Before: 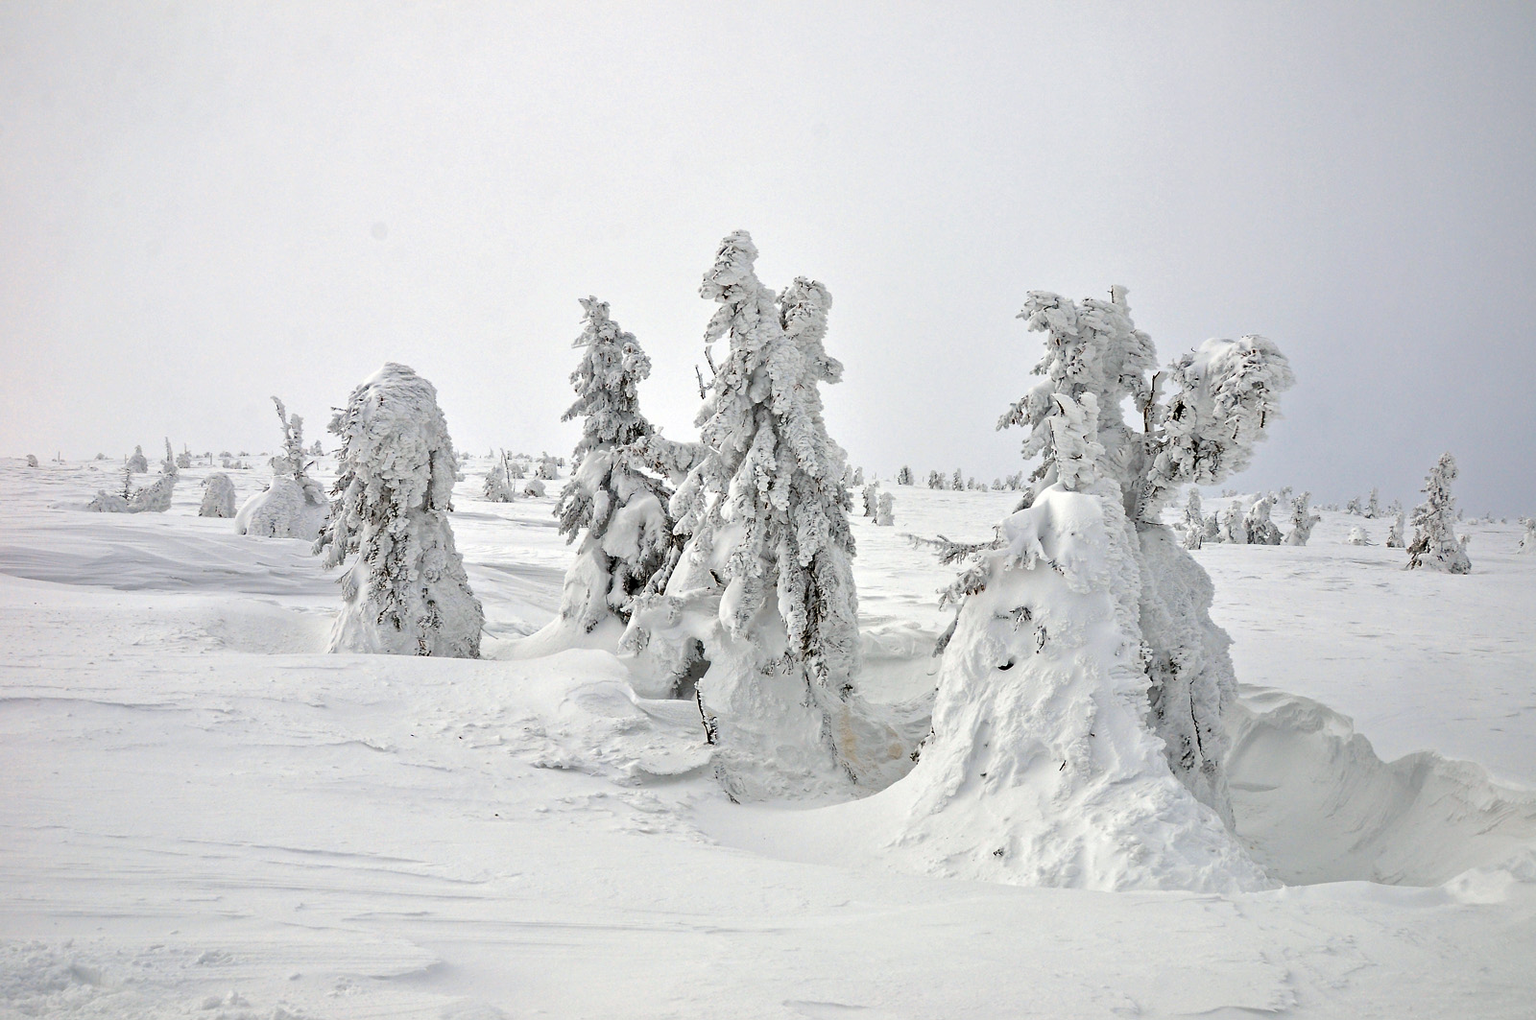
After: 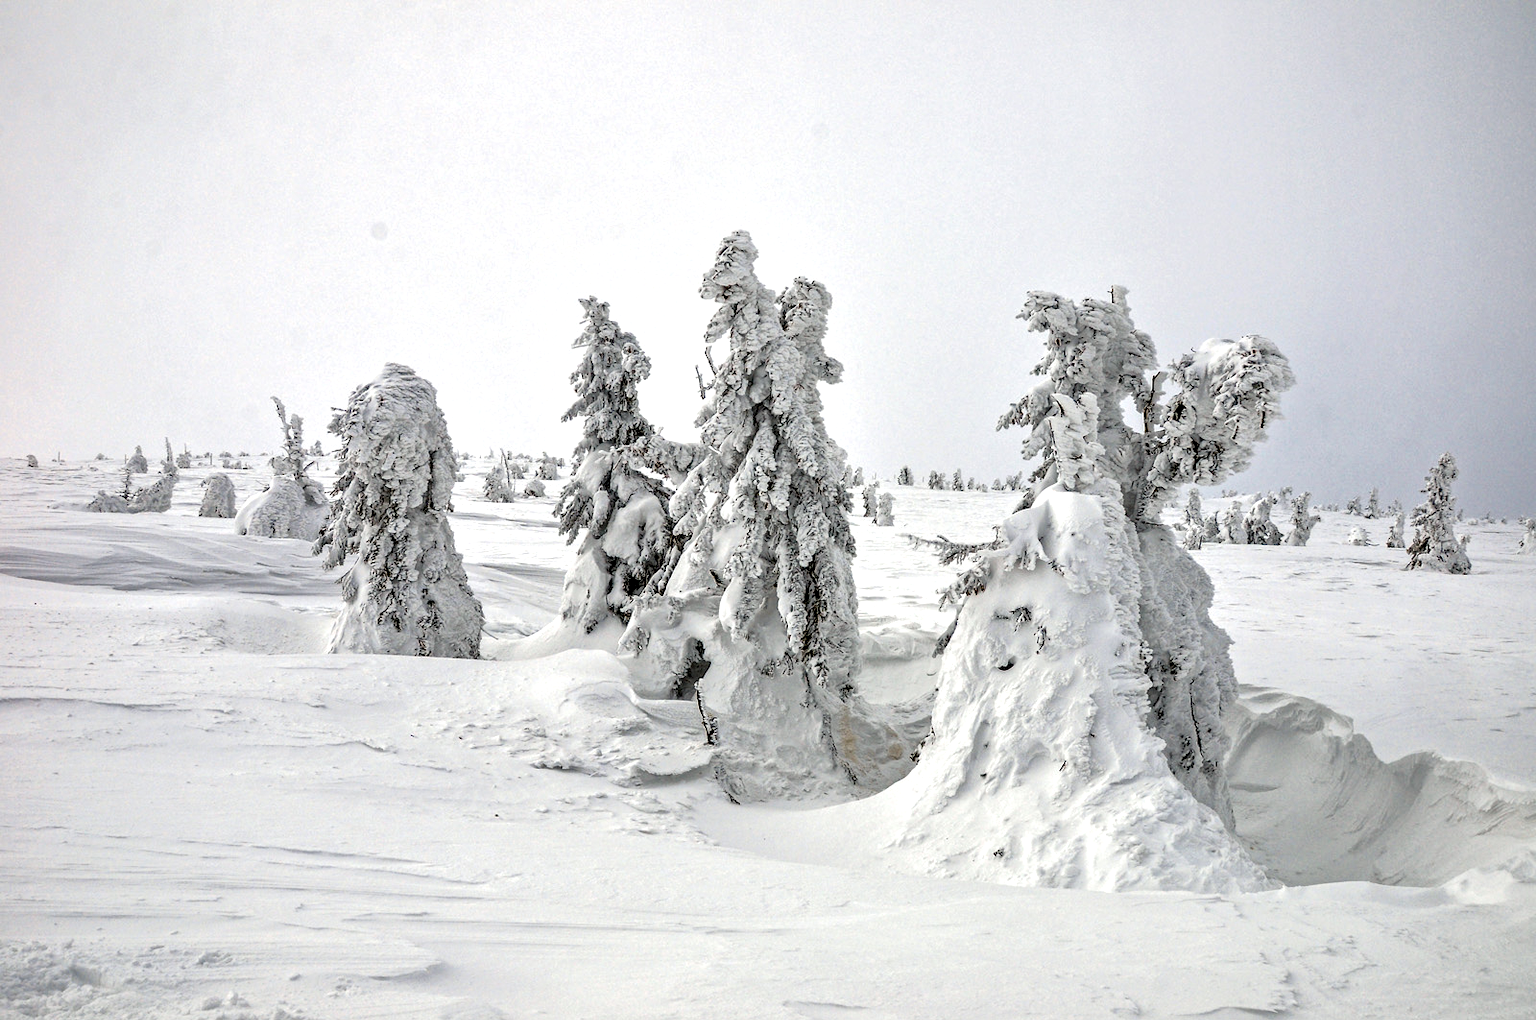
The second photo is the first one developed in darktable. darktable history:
tone curve: curves: ch0 [(0, 0) (0.003, 0.128) (0.011, 0.133) (0.025, 0.133) (0.044, 0.141) (0.069, 0.152) (0.1, 0.169) (0.136, 0.201) (0.177, 0.239) (0.224, 0.294) (0.277, 0.358) (0.335, 0.428) (0.399, 0.488) (0.468, 0.55) (0.543, 0.611) (0.623, 0.678) (0.709, 0.755) (0.801, 0.843) (0.898, 0.91) (1, 1)], color space Lab, independent channels, preserve colors none
local contrast: highlights 21%, detail 197%
